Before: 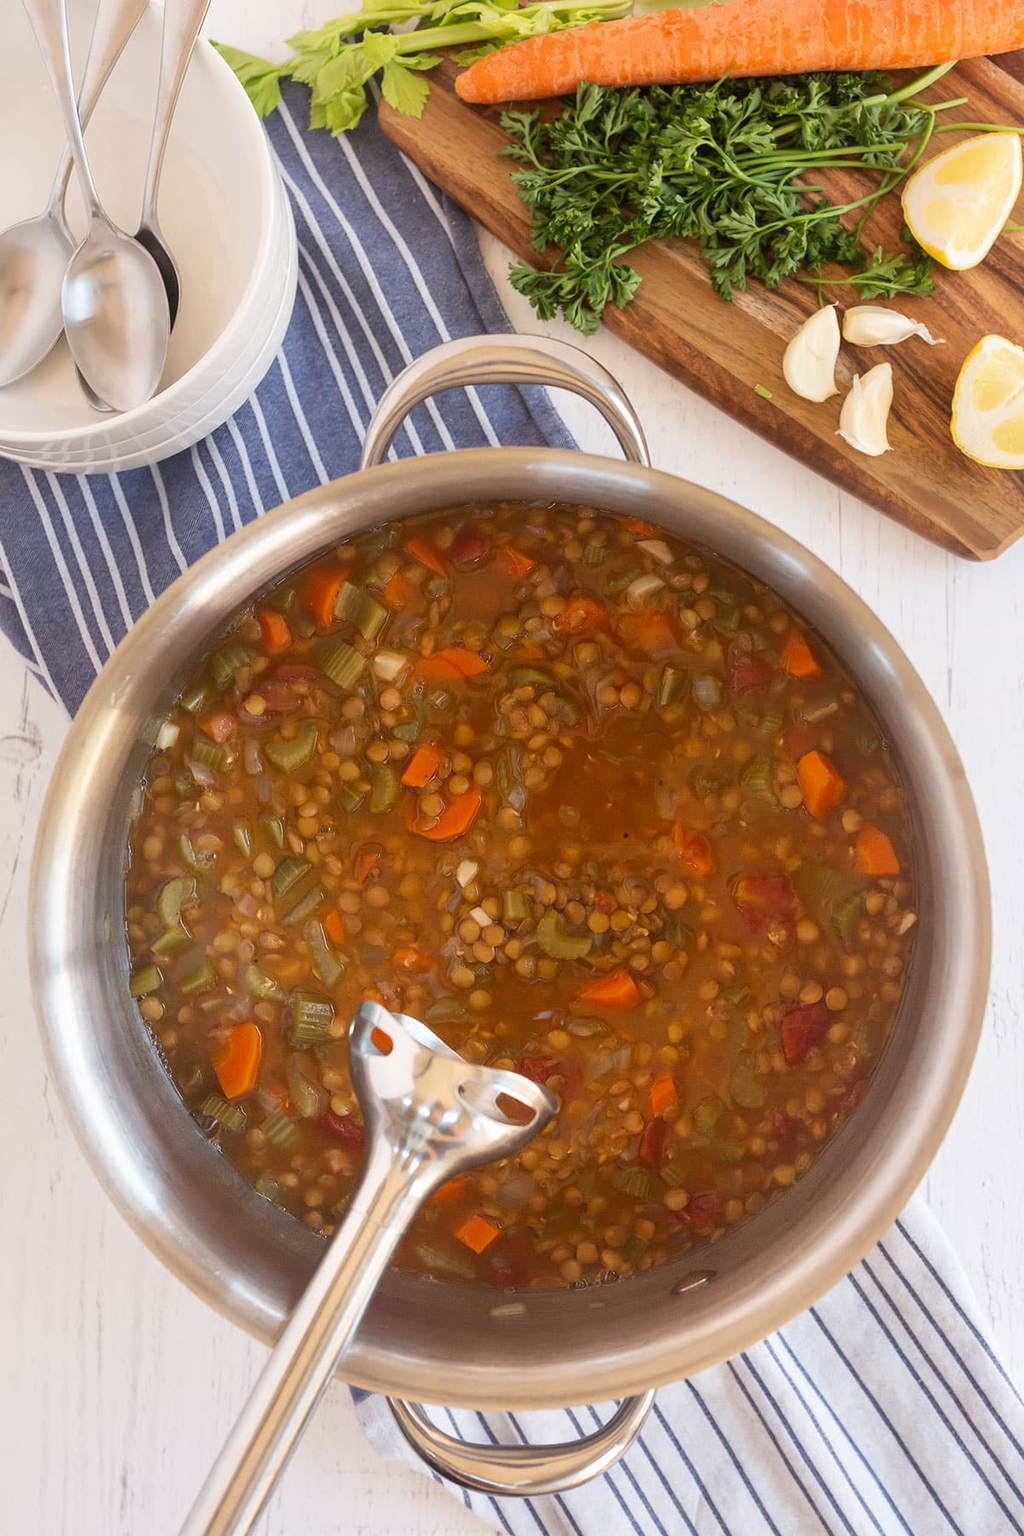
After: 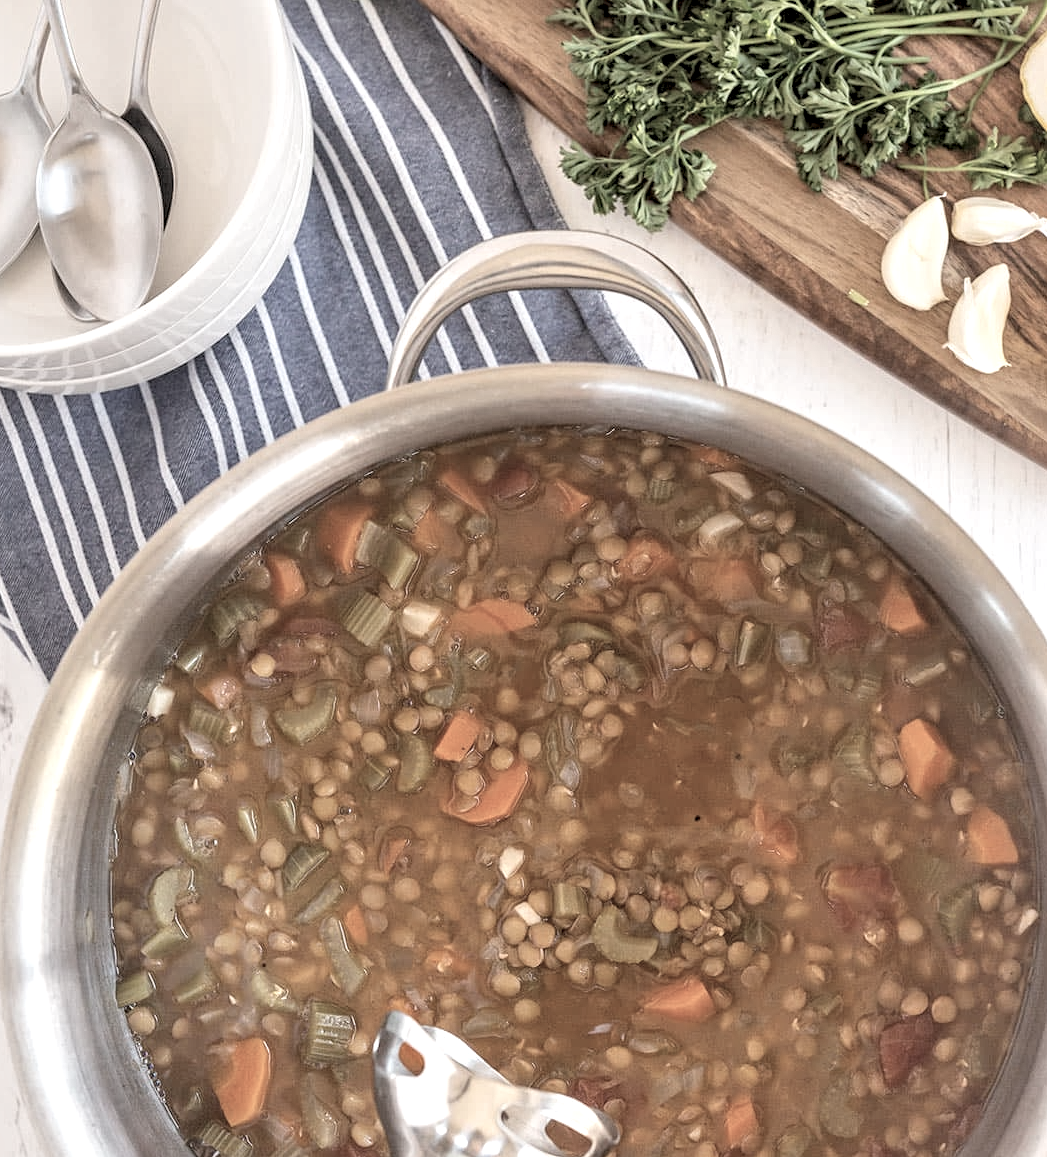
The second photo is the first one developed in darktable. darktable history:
contrast brightness saturation: brightness 0.188, saturation -0.507
crop: left 3.035%, top 8.948%, right 9.663%, bottom 26.737%
local contrast: highlights 87%, shadows 83%
contrast equalizer: octaves 7, y [[0.51, 0.537, 0.559, 0.574, 0.599, 0.618], [0.5 ×6], [0.5 ×6], [0 ×6], [0 ×6]]
